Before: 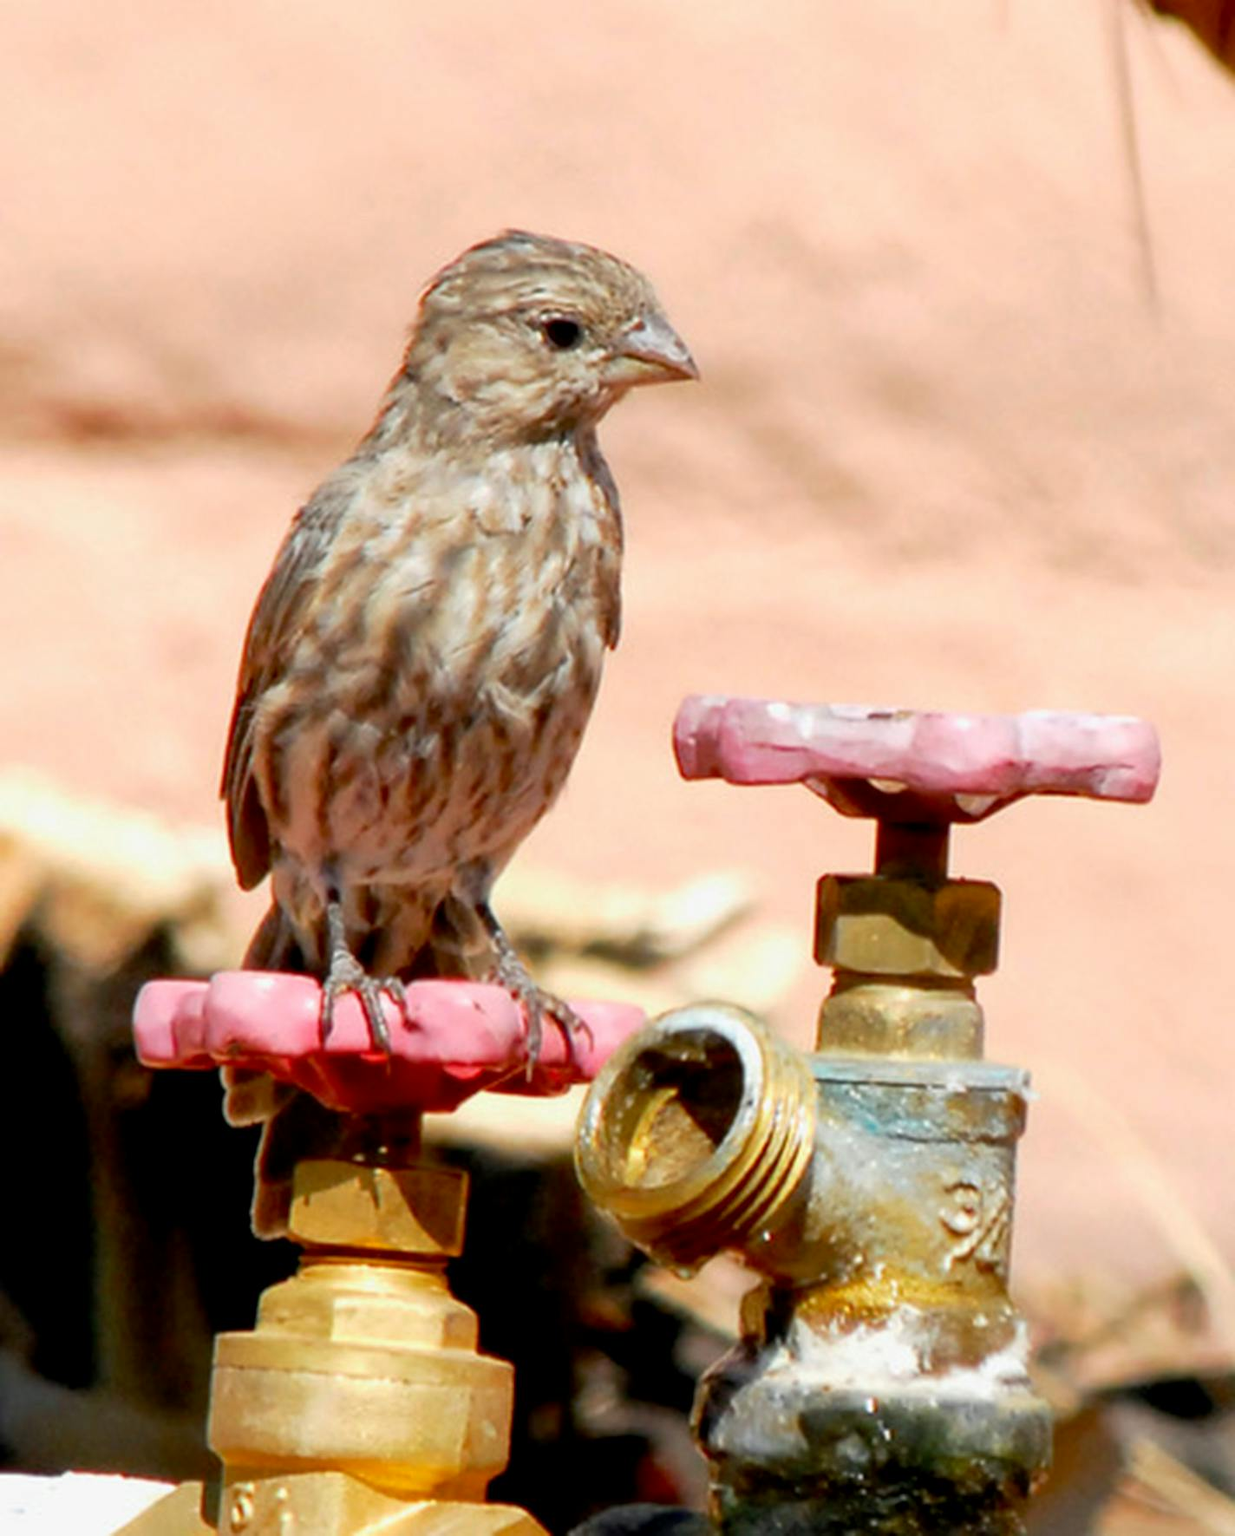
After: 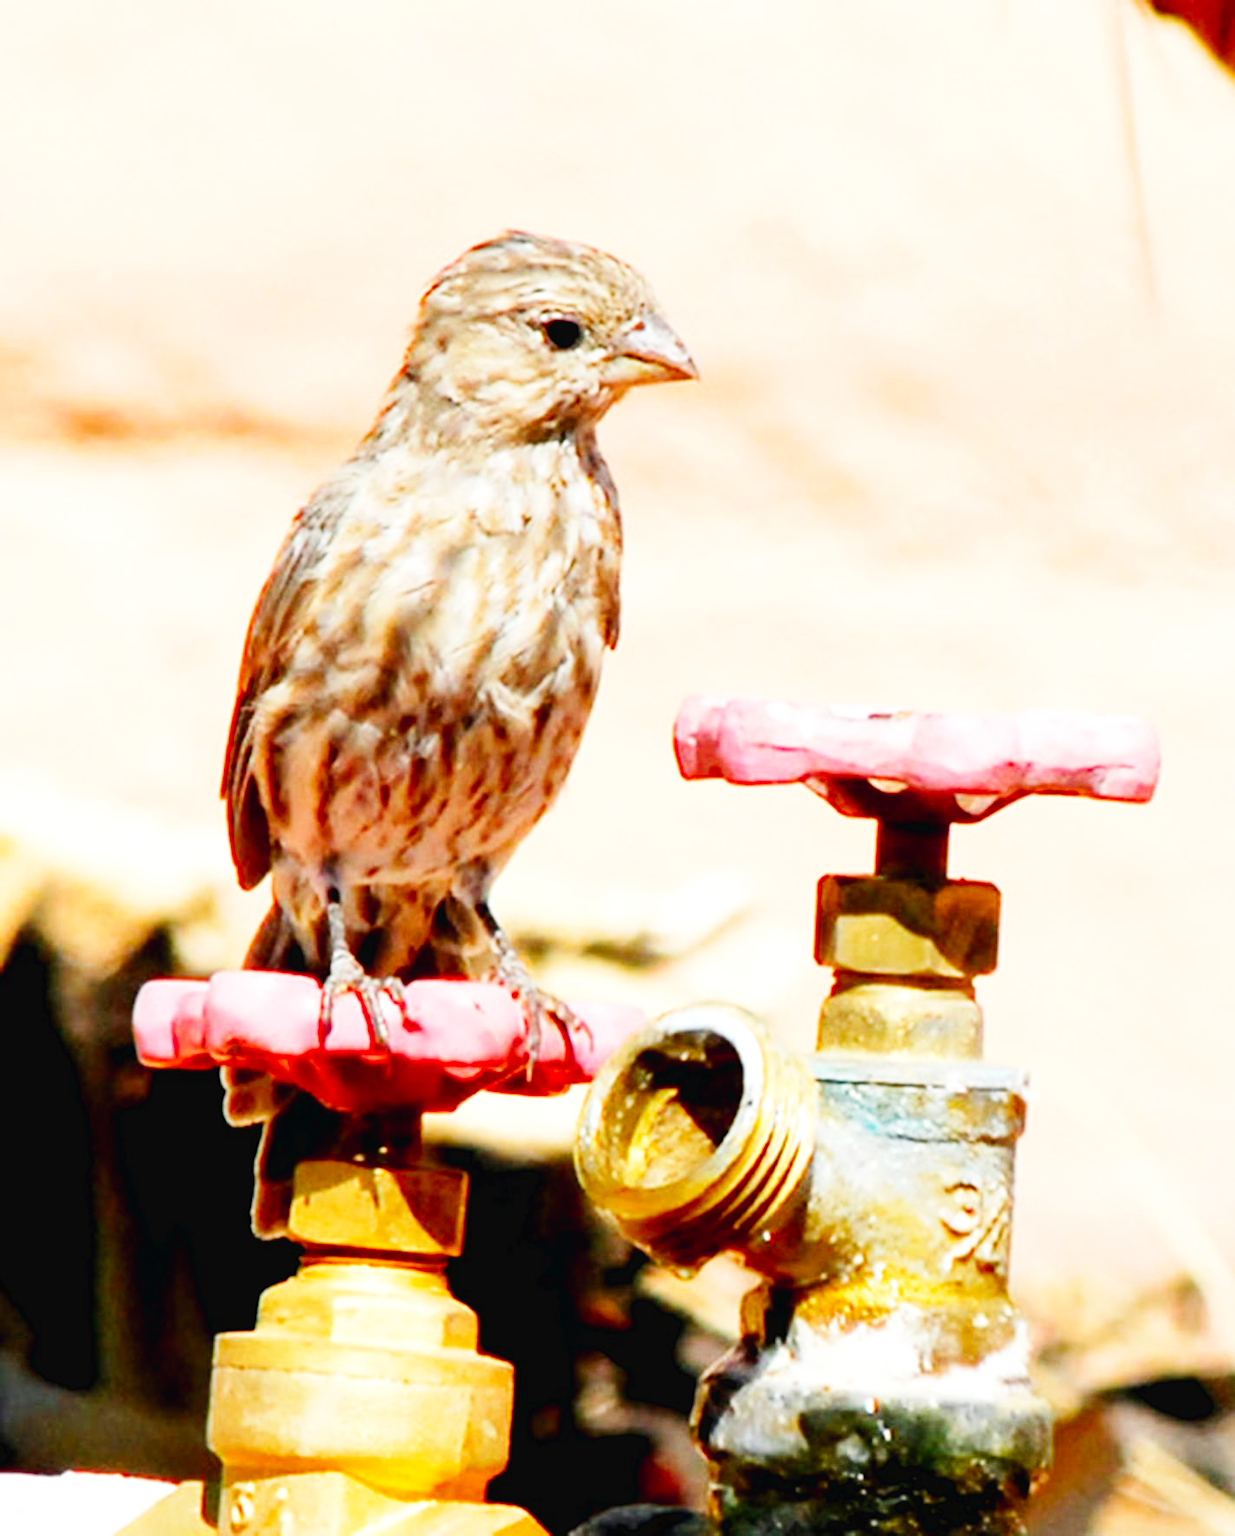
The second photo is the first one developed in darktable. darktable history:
haze removal: compatibility mode true, adaptive false
base curve: curves: ch0 [(0, 0.003) (0.001, 0.002) (0.006, 0.004) (0.02, 0.022) (0.048, 0.086) (0.094, 0.234) (0.162, 0.431) (0.258, 0.629) (0.385, 0.8) (0.548, 0.918) (0.751, 0.988) (1, 1)], preserve colors none
